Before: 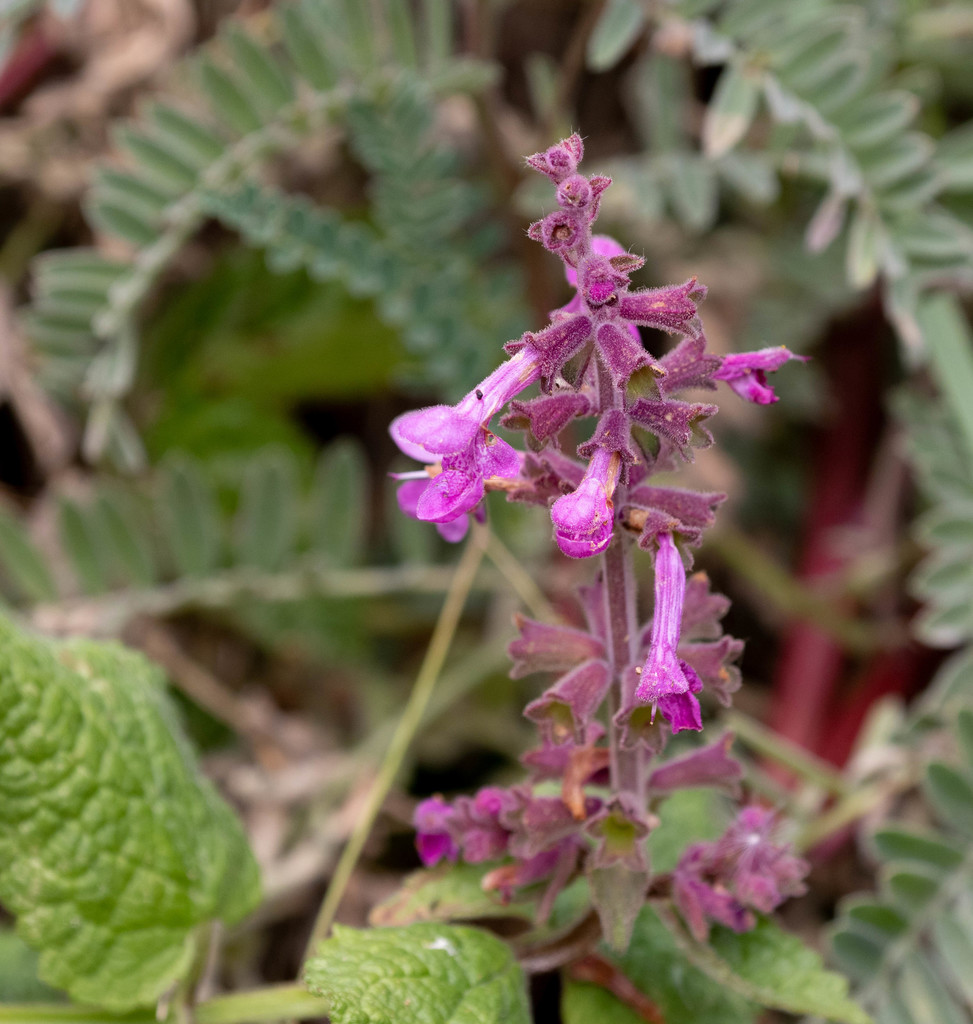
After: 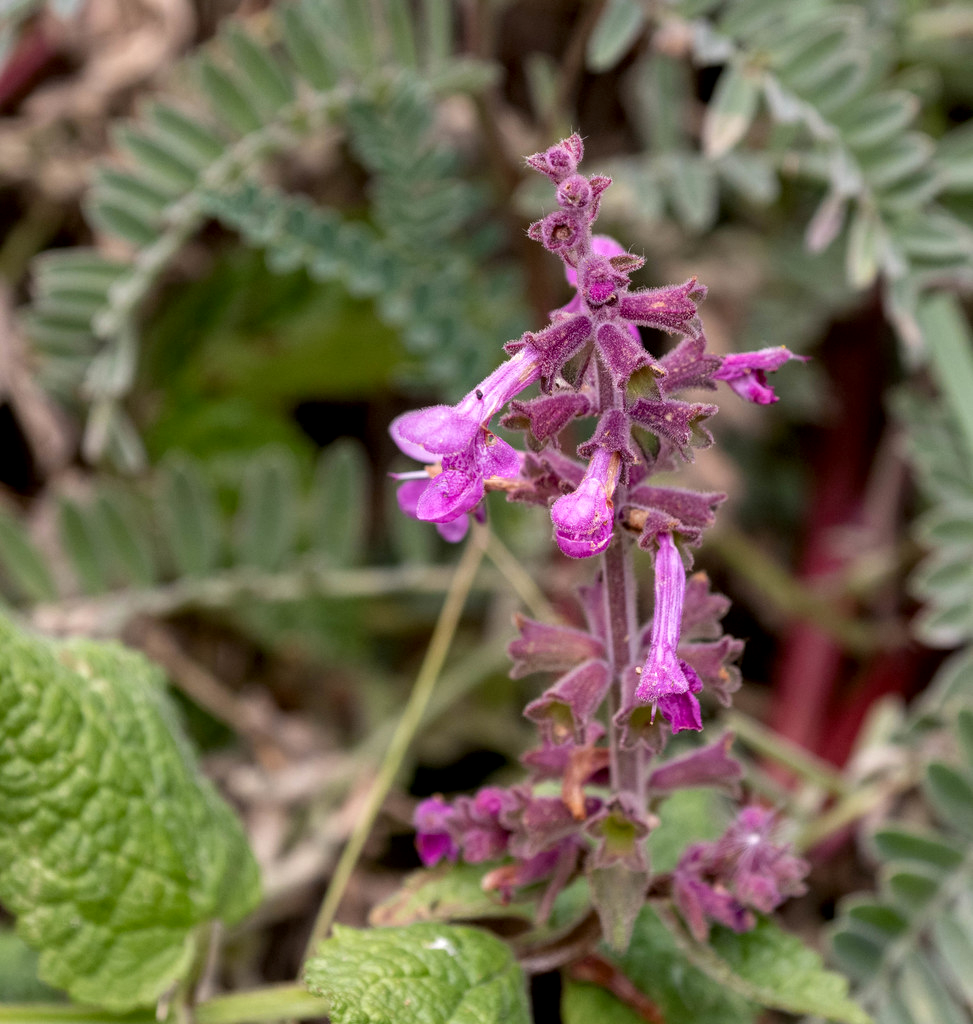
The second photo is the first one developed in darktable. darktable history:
local contrast: highlights 53%, shadows 52%, detail 130%, midtone range 0.449
